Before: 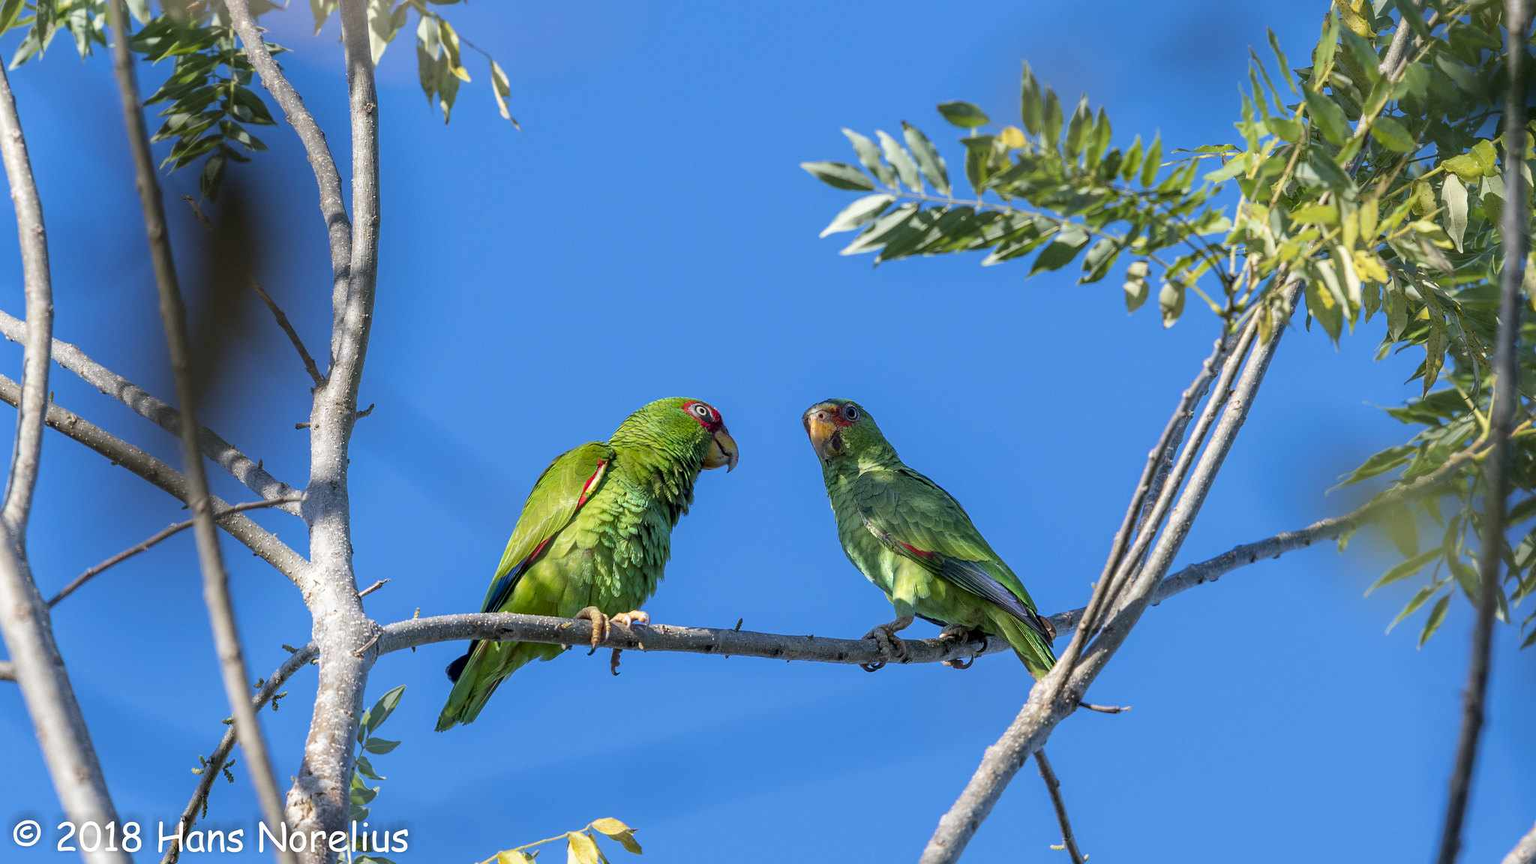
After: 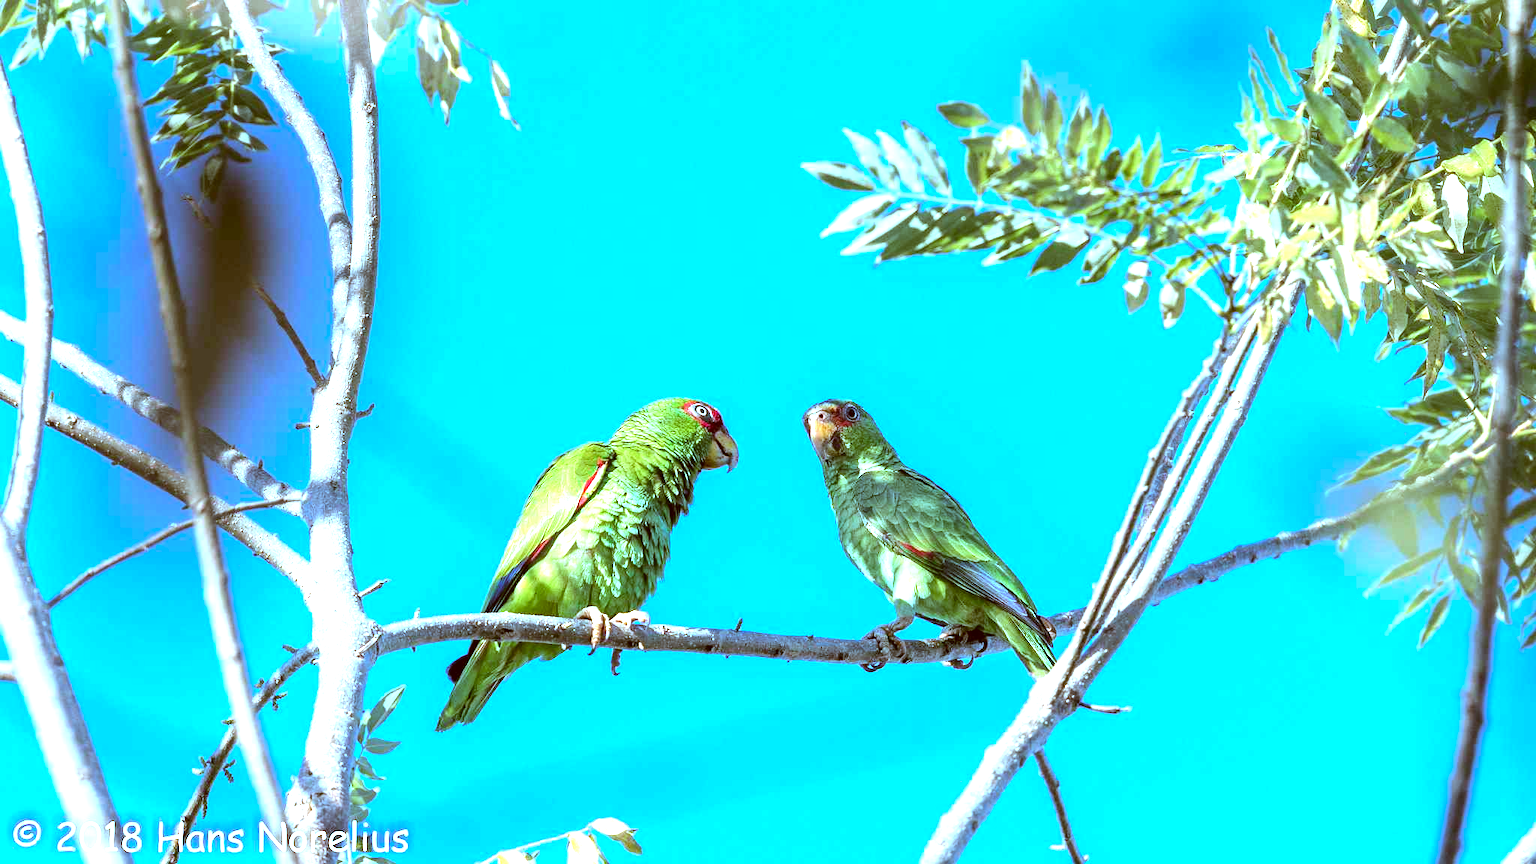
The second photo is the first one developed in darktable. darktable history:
white balance: red 1.004, blue 1.096
color correction: highlights a* -14.62, highlights b* -16.22, shadows a* 10.12, shadows b* 29.4
tone equalizer: -8 EV -0.417 EV, -7 EV -0.389 EV, -6 EV -0.333 EV, -5 EV -0.222 EV, -3 EV 0.222 EV, -2 EV 0.333 EV, -1 EV 0.389 EV, +0 EV 0.417 EV, edges refinement/feathering 500, mask exposure compensation -1.57 EV, preserve details no
exposure: black level correction 0, exposure 1.198 EV, compensate exposure bias true, compensate highlight preservation false
